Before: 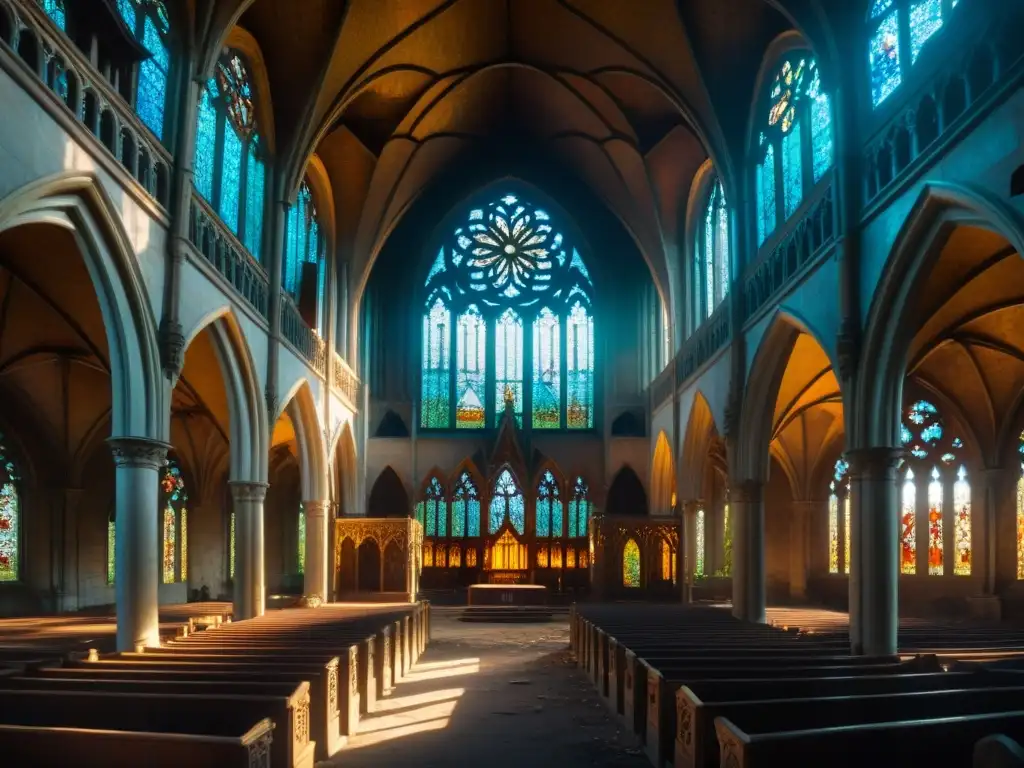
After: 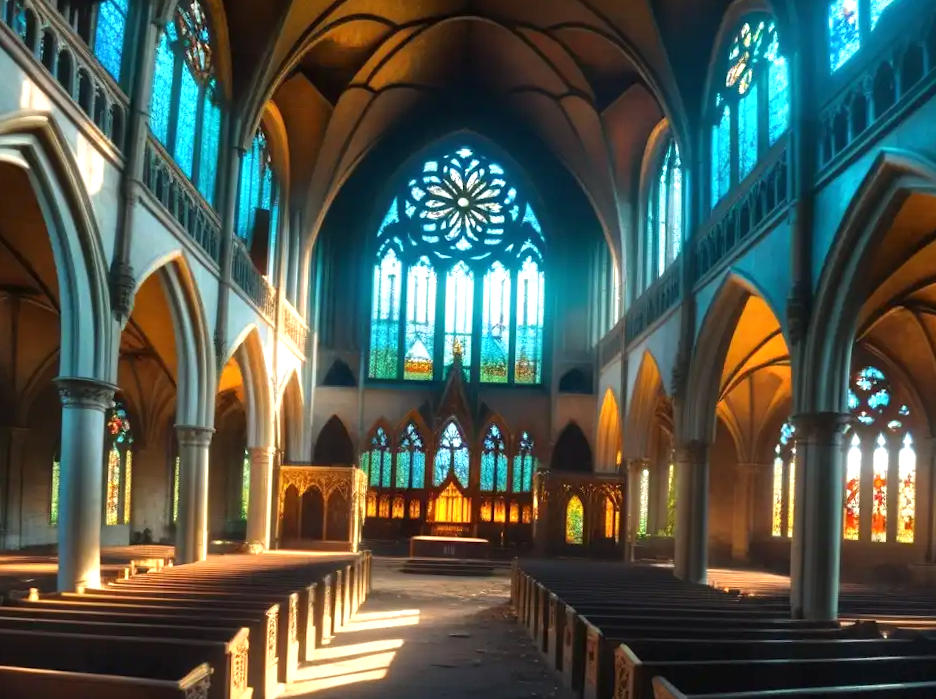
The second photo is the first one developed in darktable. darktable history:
exposure: black level correction 0, exposure 0.696 EV, compensate highlight preservation false
crop and rotate: angle -1.85°, left 3.119%, top 4.297%, right 1.494%, bottom 0.723%
